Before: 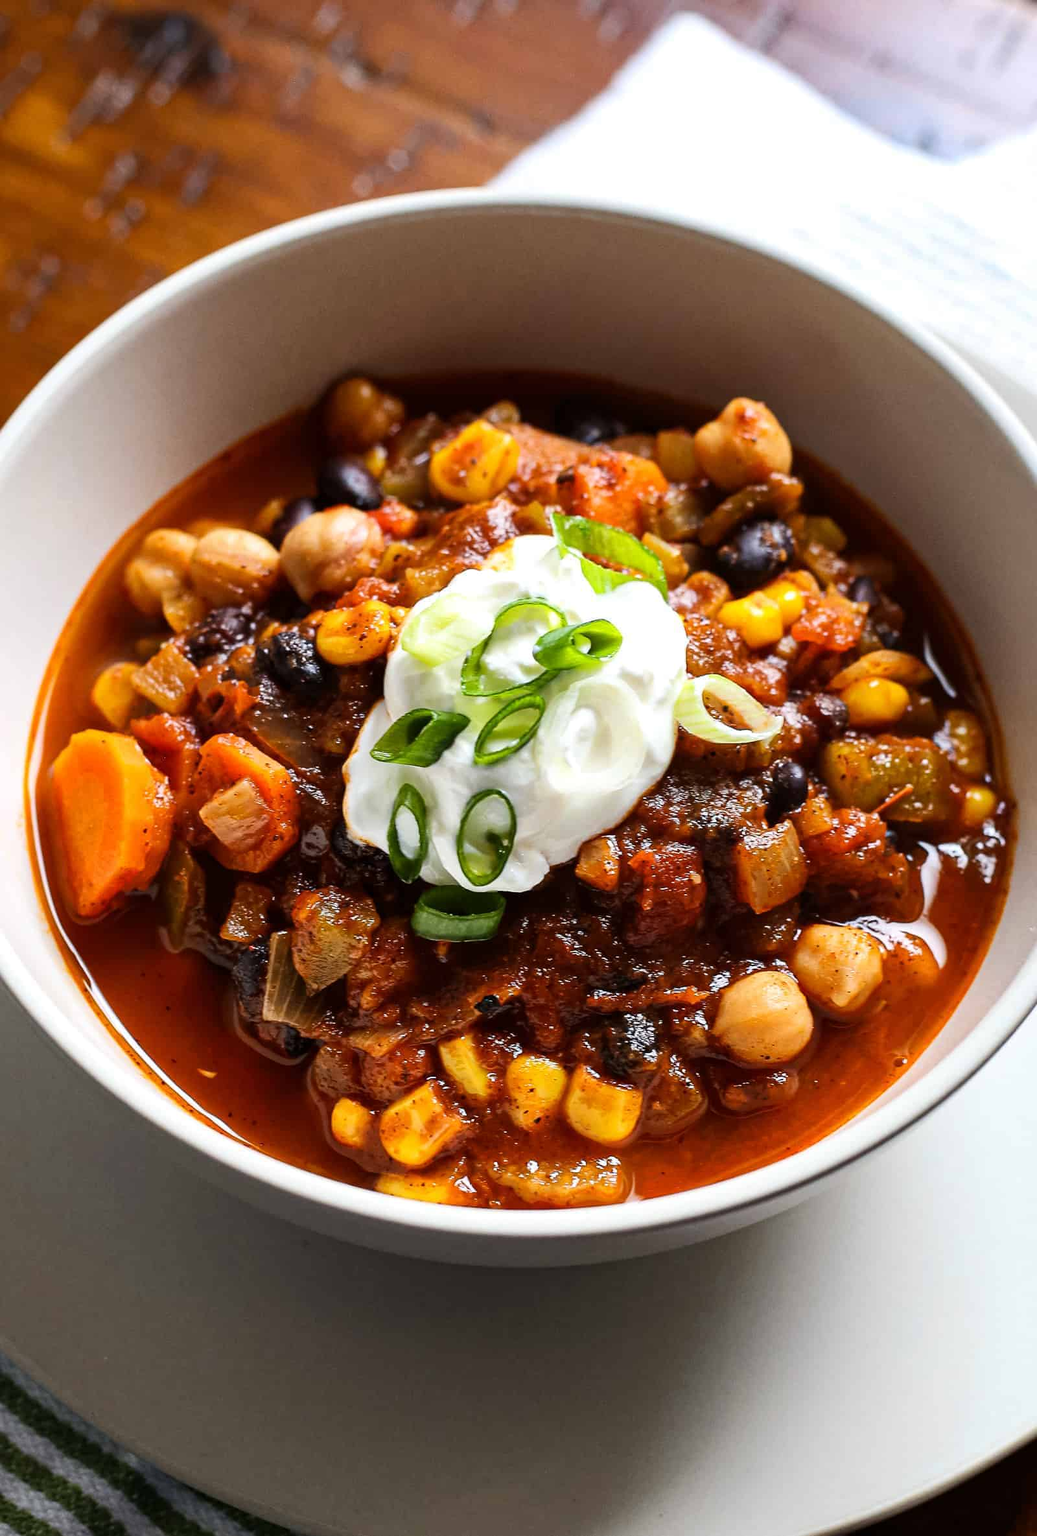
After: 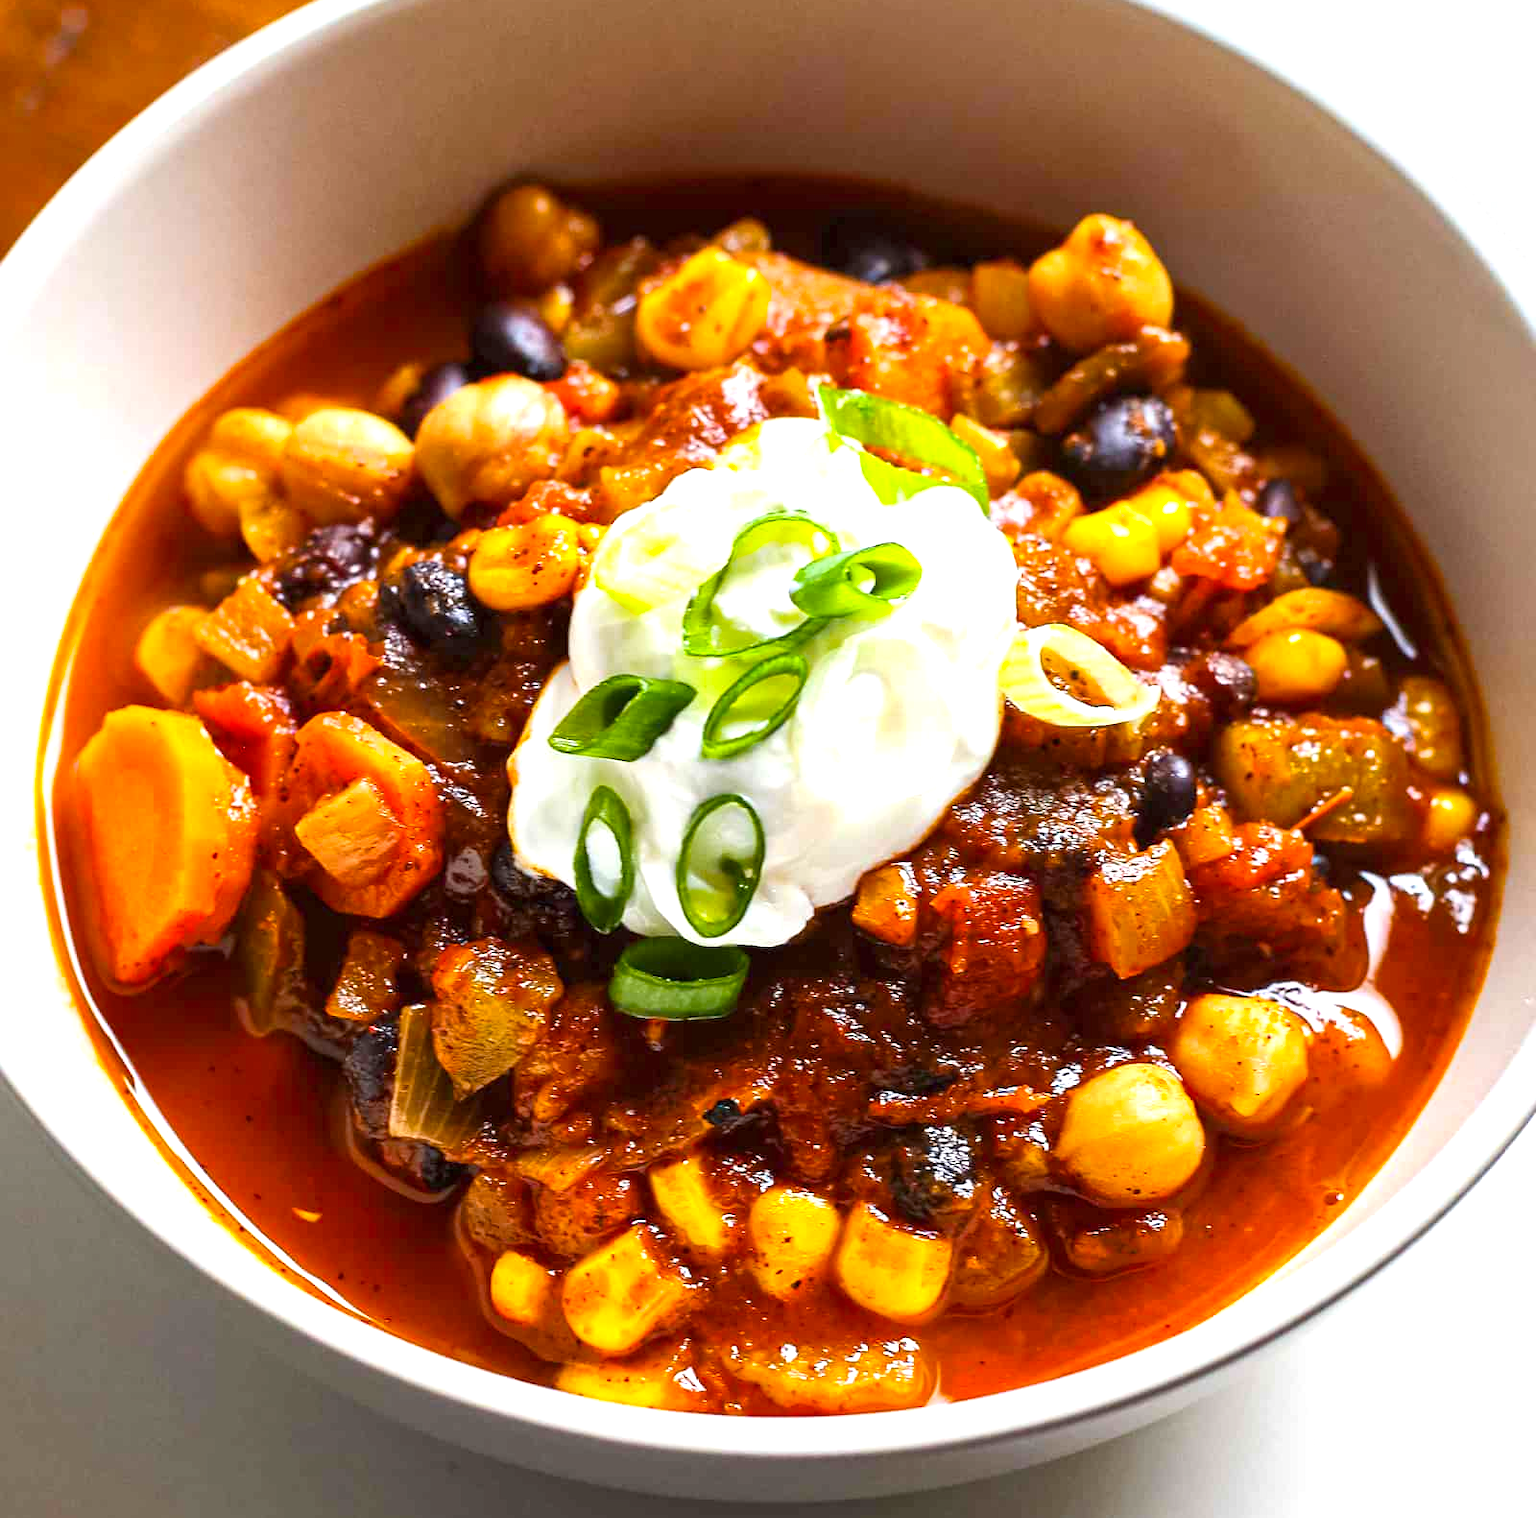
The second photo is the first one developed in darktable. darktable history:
crop: top 16.5%, bottom 16.695%
exposure: black level correction 0, exposure 0.897 EV, compensate highlight preservation false
color balance rgb: perceptual saturation grading › global saturation 30.333%, contrast -9.567%
